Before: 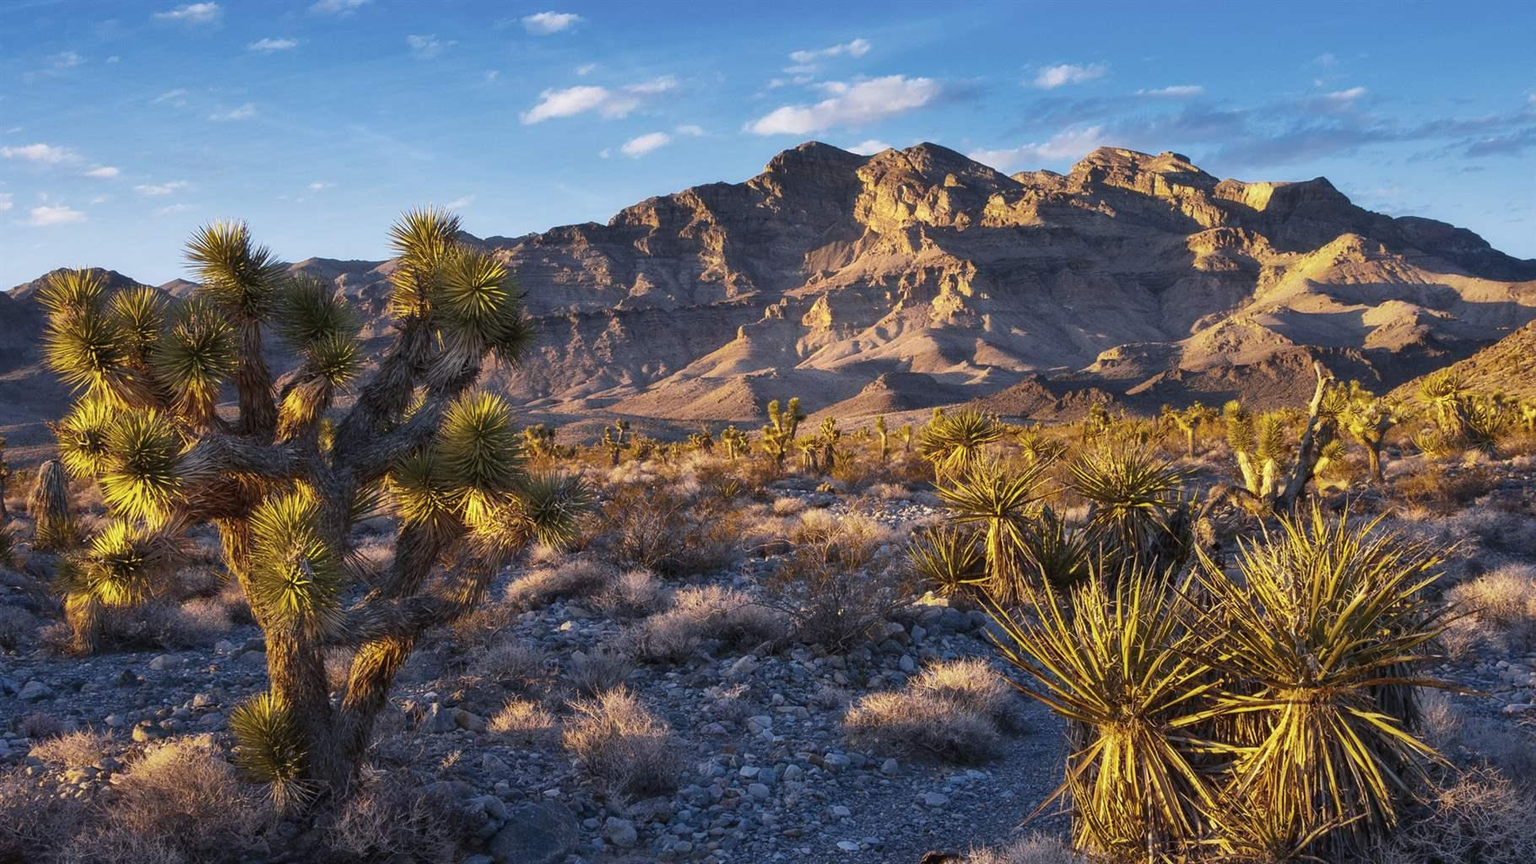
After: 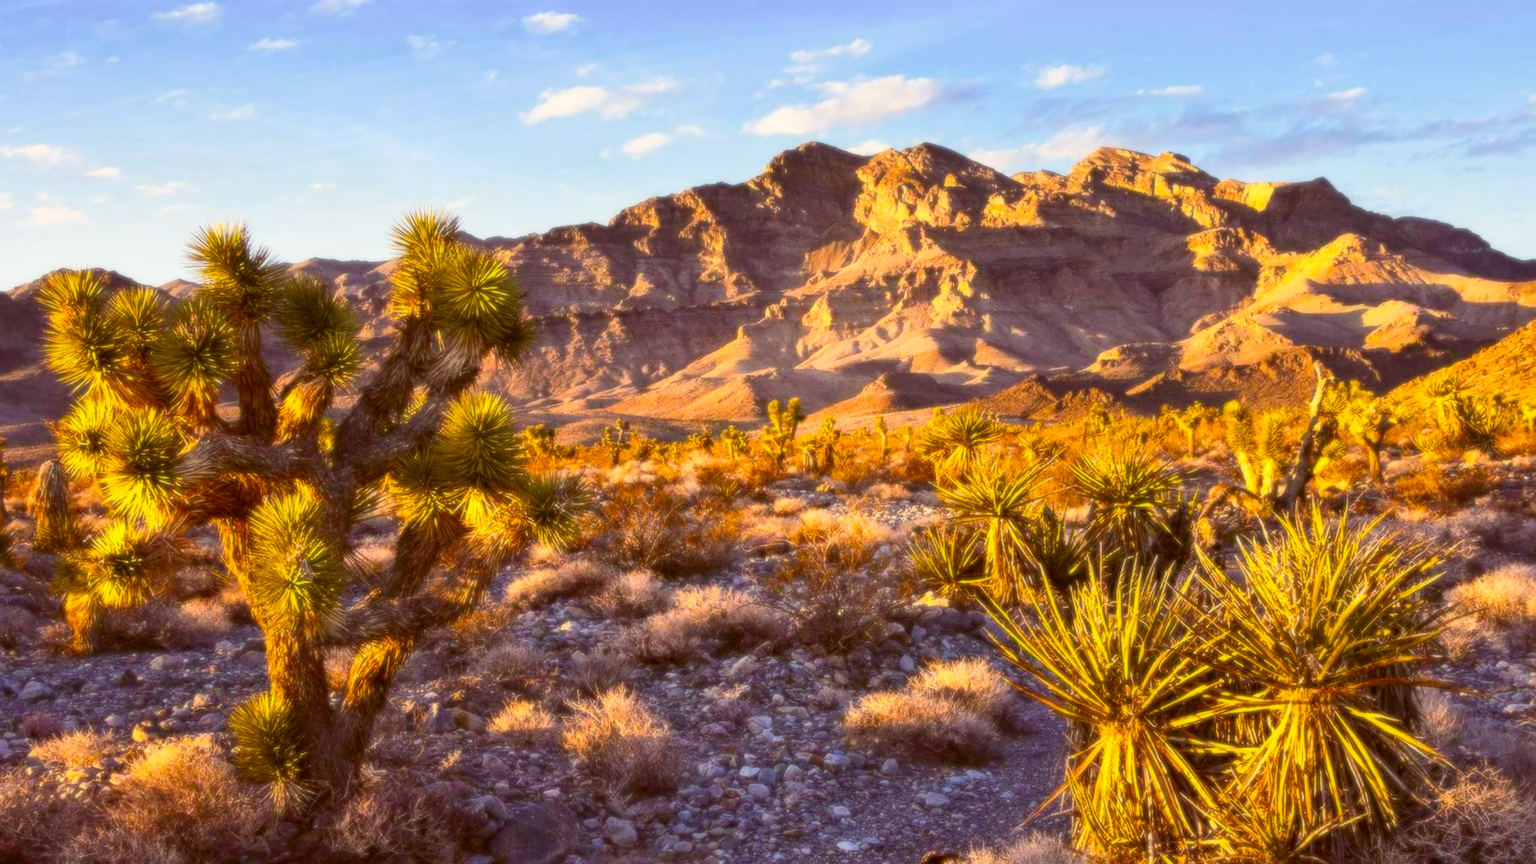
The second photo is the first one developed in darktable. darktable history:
soften: size 8.67%, mix 49%
color correction: highlights a* 1.12, highlights b* 24.26, shadows a* 15.58, shadows b* 24.26
sharpen: amount 0.2
color balance rgb: perceptual saturation grading › global saturation 25%, perceptual brilliance grading › mid-tones 10%, perceptual brilliance grading › shadows 15%, global vibrance 20%
contrast brightness saturation: contrast 0.23, brightness 0.1, saturation 0.29
